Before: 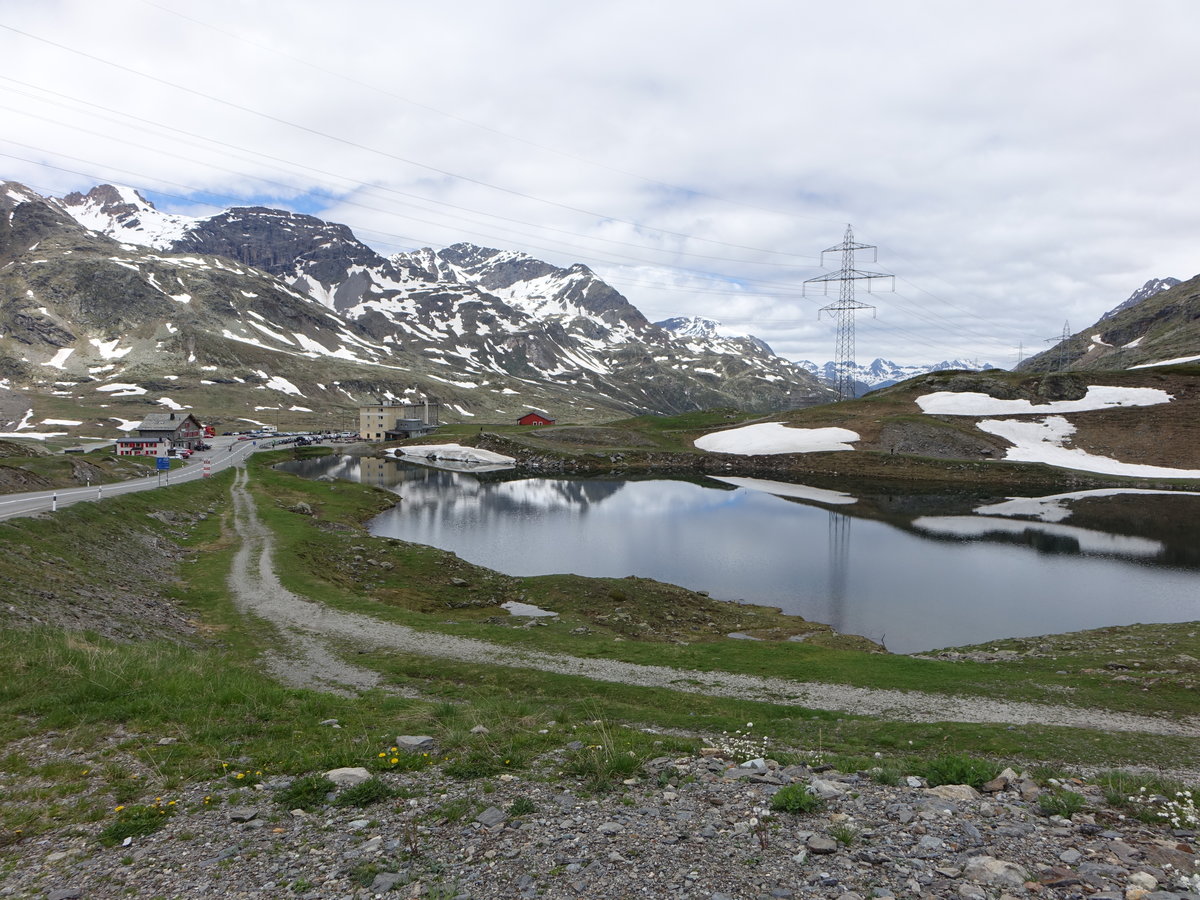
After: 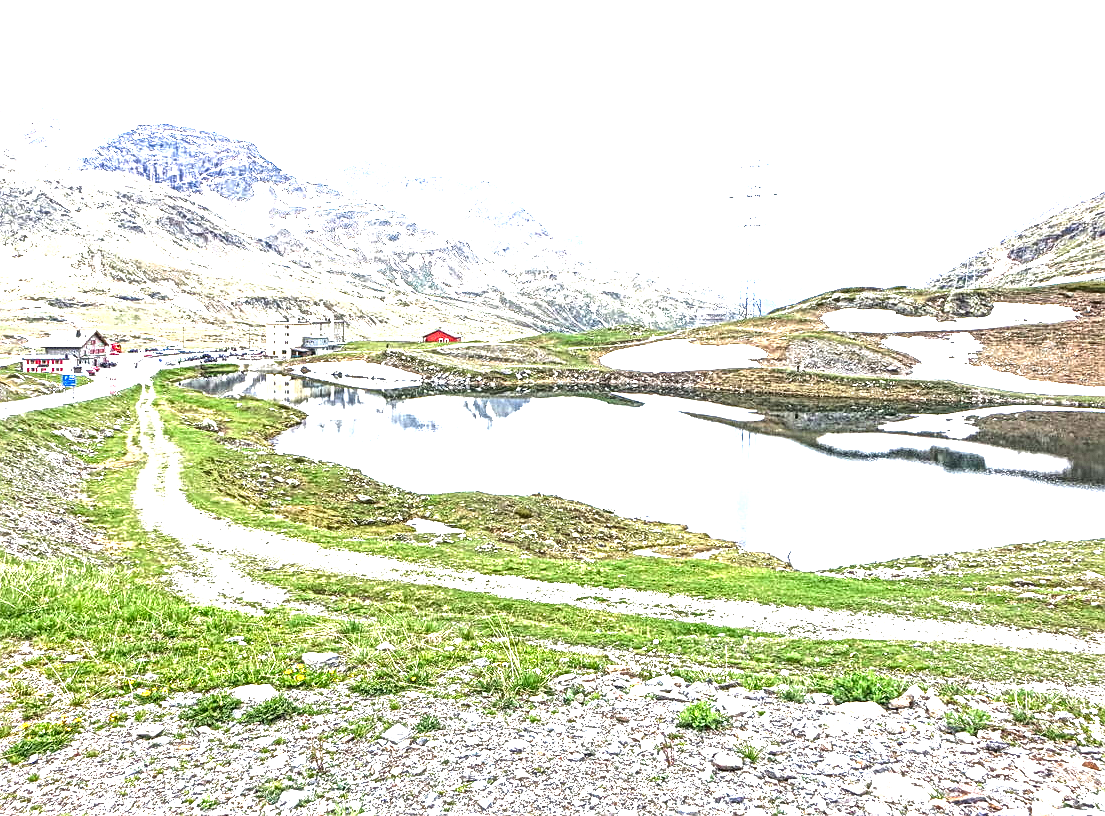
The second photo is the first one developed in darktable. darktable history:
crop and rotate: left 7.908%, top 9.328%
exposure: exposure 2.973 EV, compensate highlight preservation false
contrast brightness saturation: saturation 0.102
local contrast: mode bilateral grid, contrast 20, coarseness 3, detail 298%, midtone range 0.2
